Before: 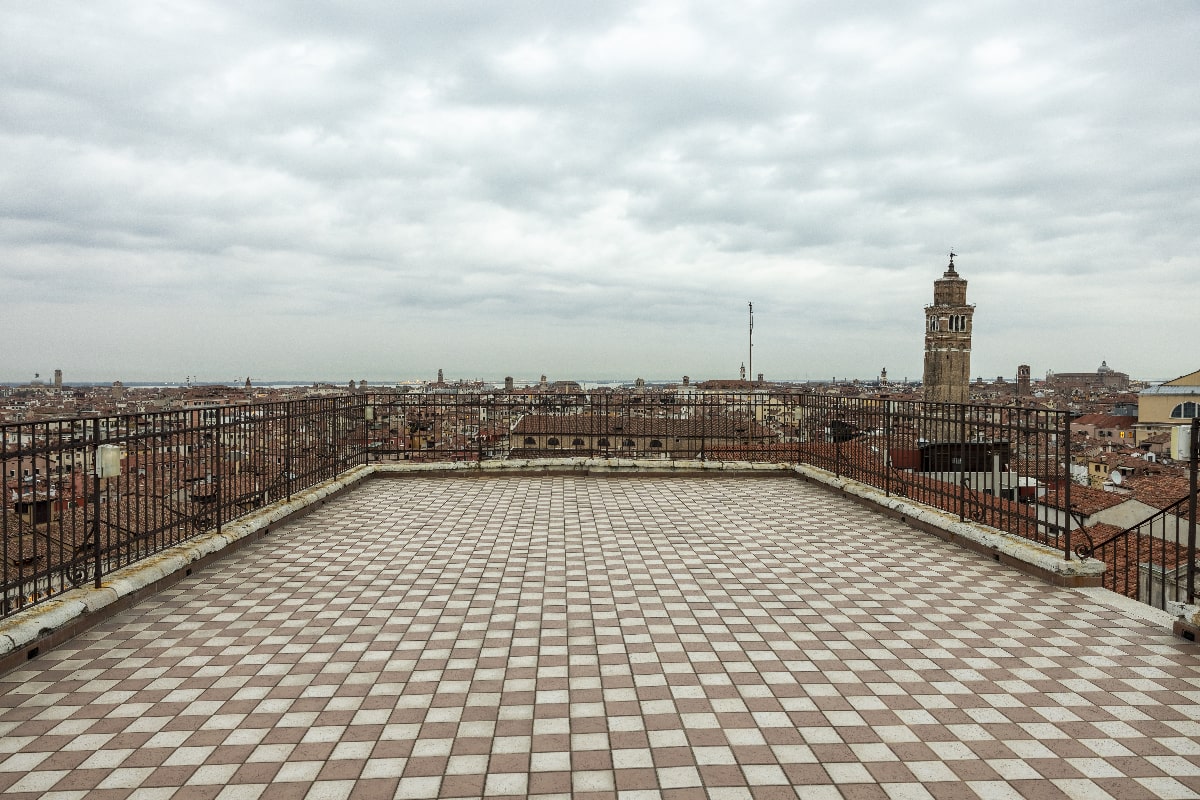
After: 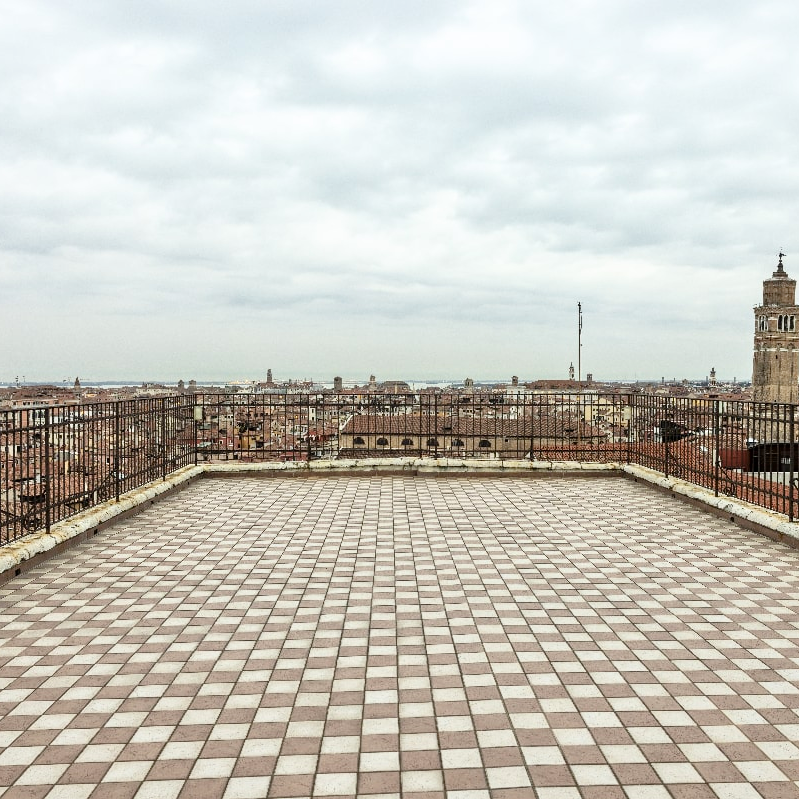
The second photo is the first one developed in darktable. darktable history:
contrast brightness saturation: contrast 0.22
exposure: compensate highlight preservation false
tone equalizer: -7 EV 0.15 EV, -6 EV 0.6 EV, -5 EV 1.15 EV, -4 EV 1.33 EV, -3 EV 1.15 EV, -2 EV 0.6 EV, -1 EV 0.15 EV, mask exposure compensation -0.5 EV
crop and rotate: left 14.292%, right 19.041%
